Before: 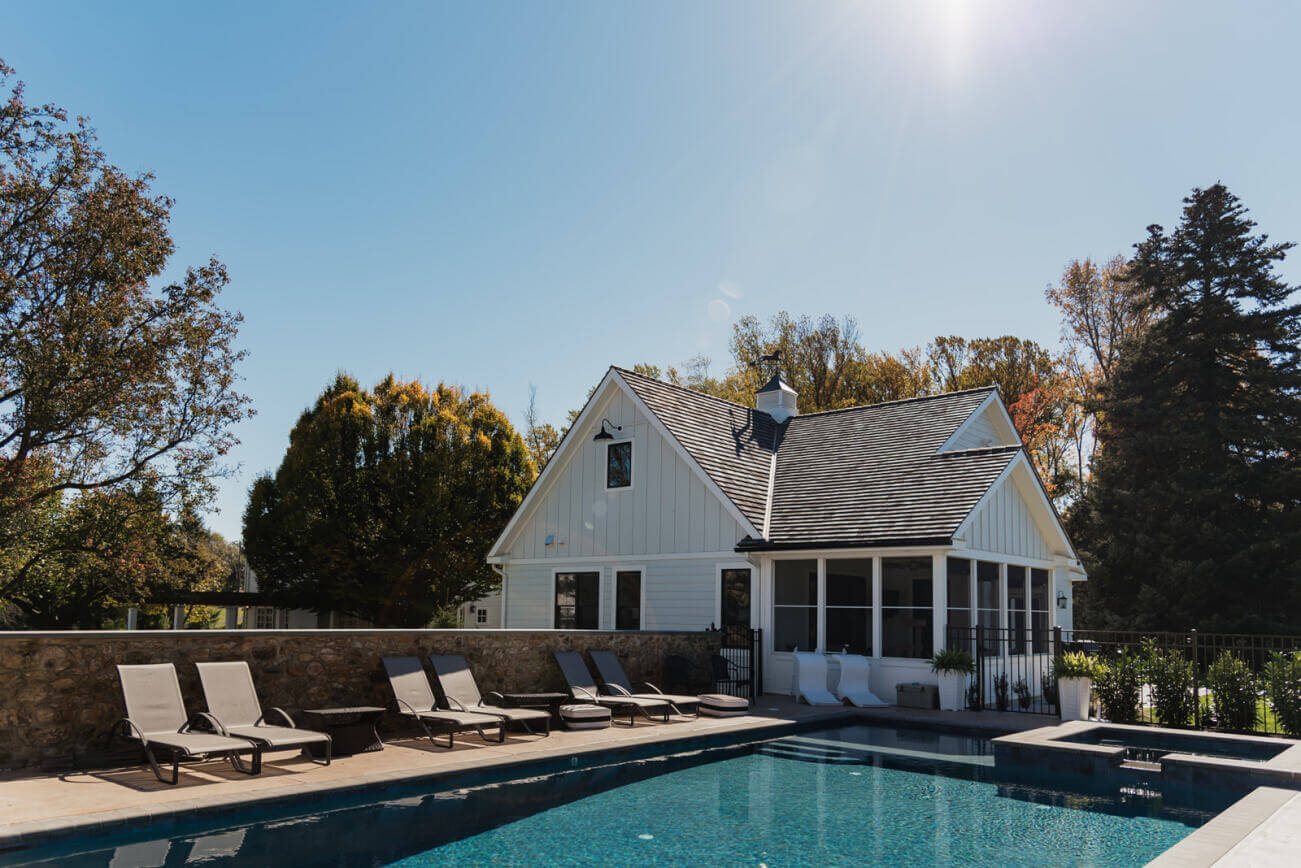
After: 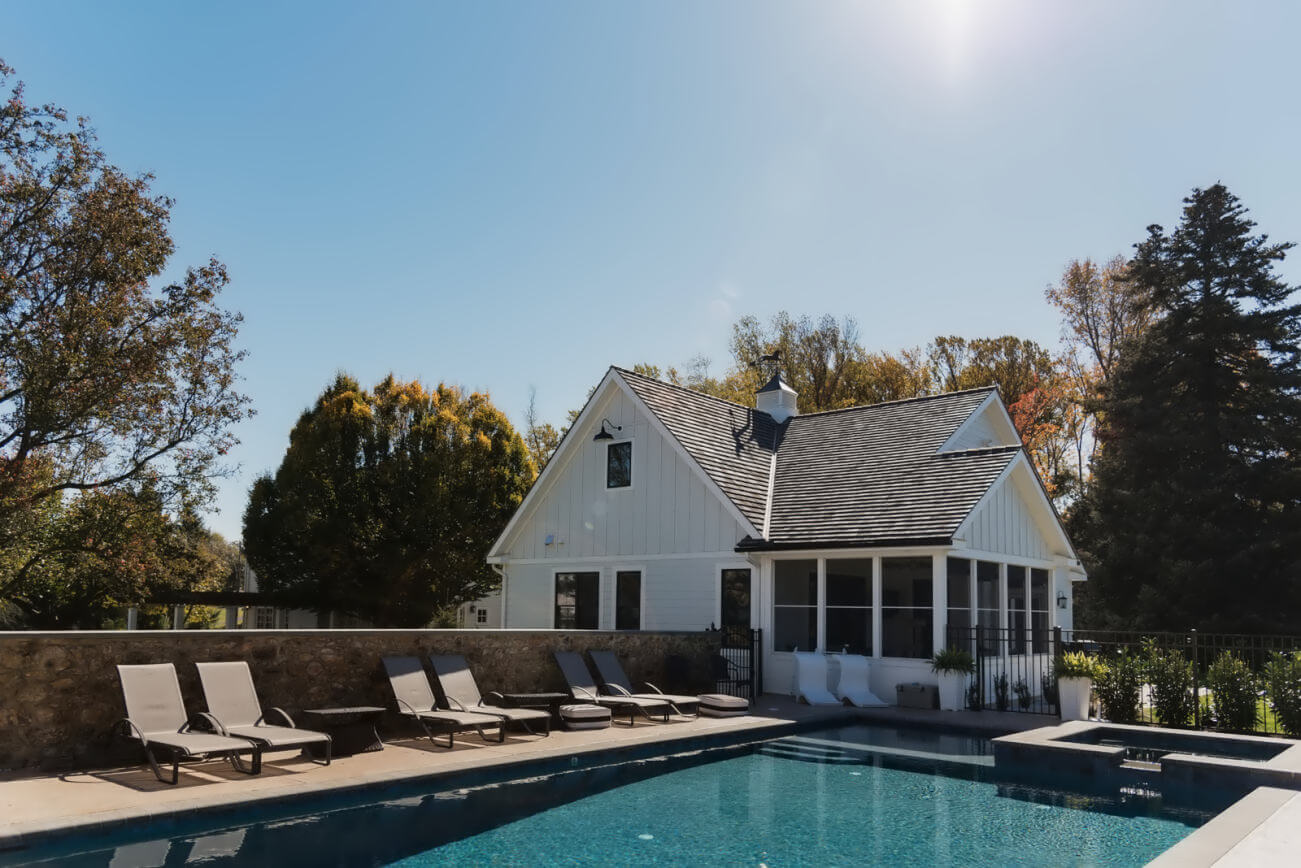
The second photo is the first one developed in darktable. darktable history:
exposure: compensate highlight preservation false
contrast equalizer: octaves 7, y [[0.5 ×6], [0.5 ×6], [0.5 ×6], [0, 0.033, 0.067, 0.1, 0.133, 0.167], [0, 0.05, 0.1, 0.15, 0.2, 0.25]]
